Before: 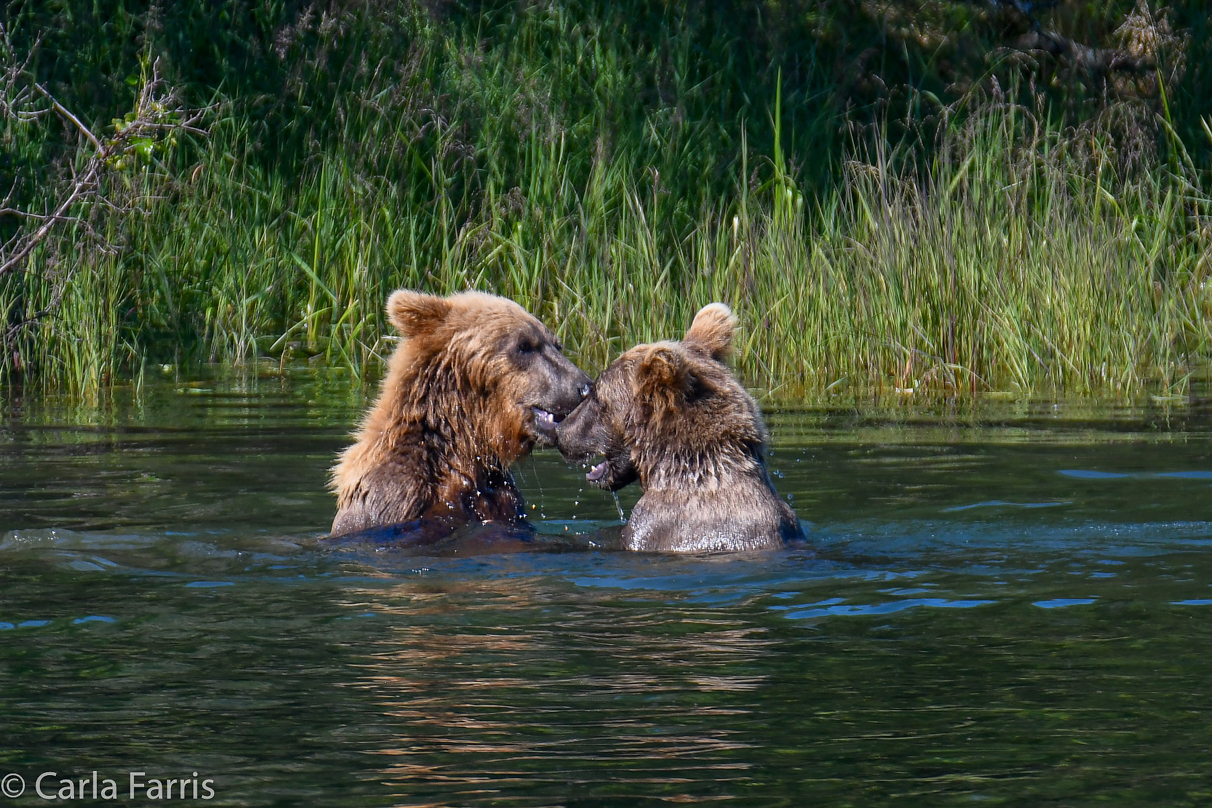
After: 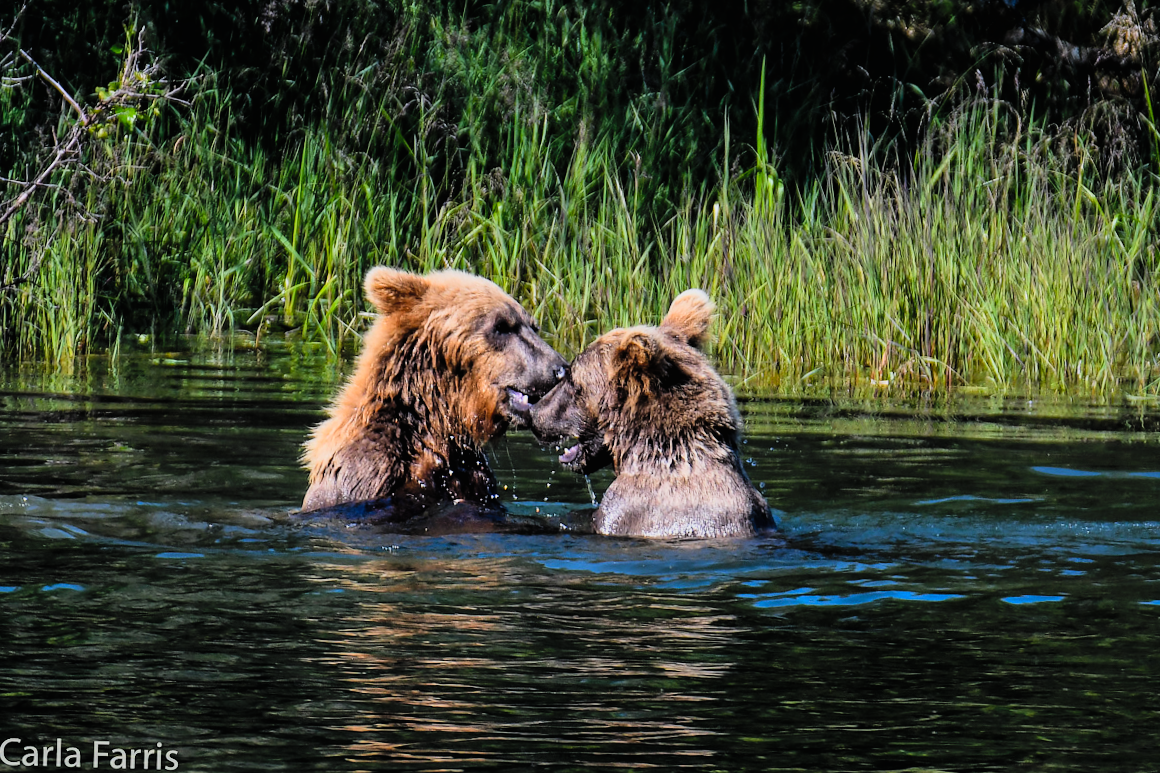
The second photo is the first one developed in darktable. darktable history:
contrast brightness saturation: contrast 0.068, brightness 0.174, saturation 0.403
crop and rotate: angle -1.7°
filmic rgb: black relative exposure -5.09 EV, white relative exposure 3.96 EV, hardness 2.89, contrast 1.412, highlights saturation mix -28.93%
